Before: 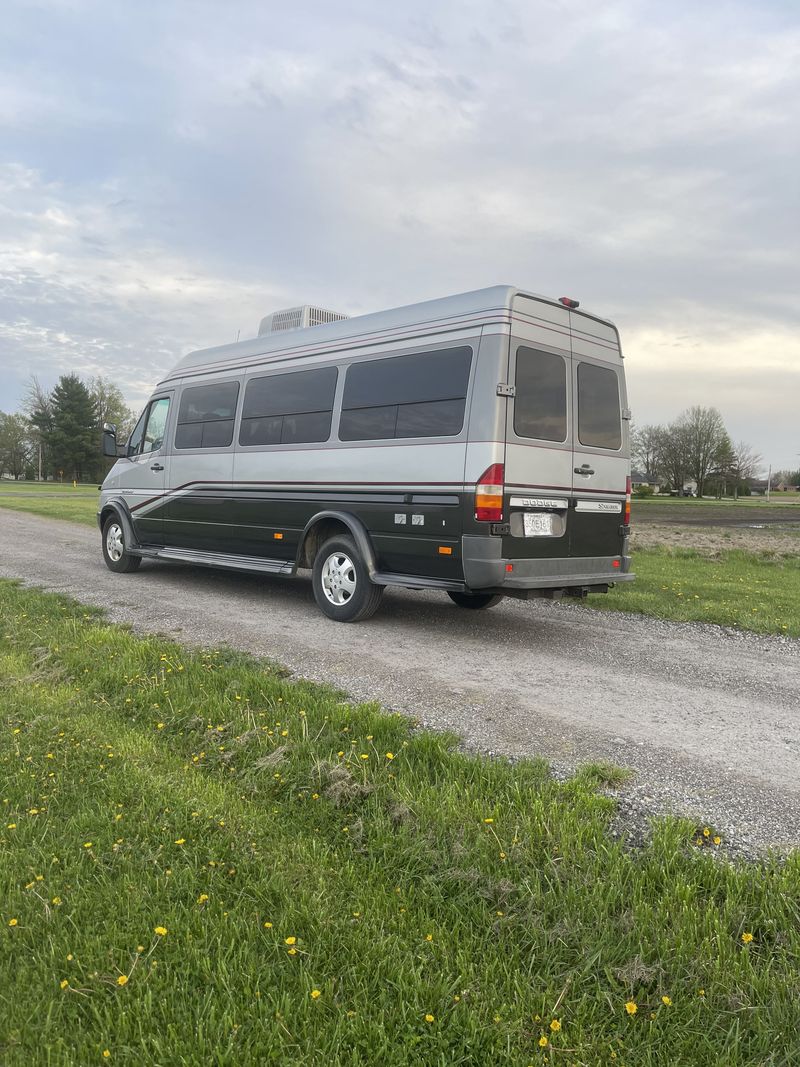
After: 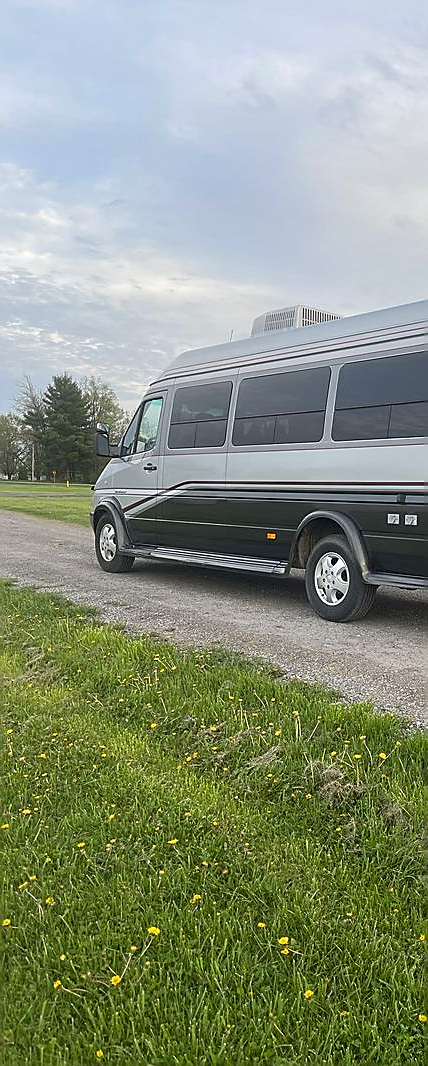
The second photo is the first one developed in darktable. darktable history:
sharpen: radius 1.378, amount 1.235, threshold 0.812
crop: left 0.895%, right 45.565%, bottom 0.087%
contrast brightness saturation: contrast 0.035, saturation 0.154
